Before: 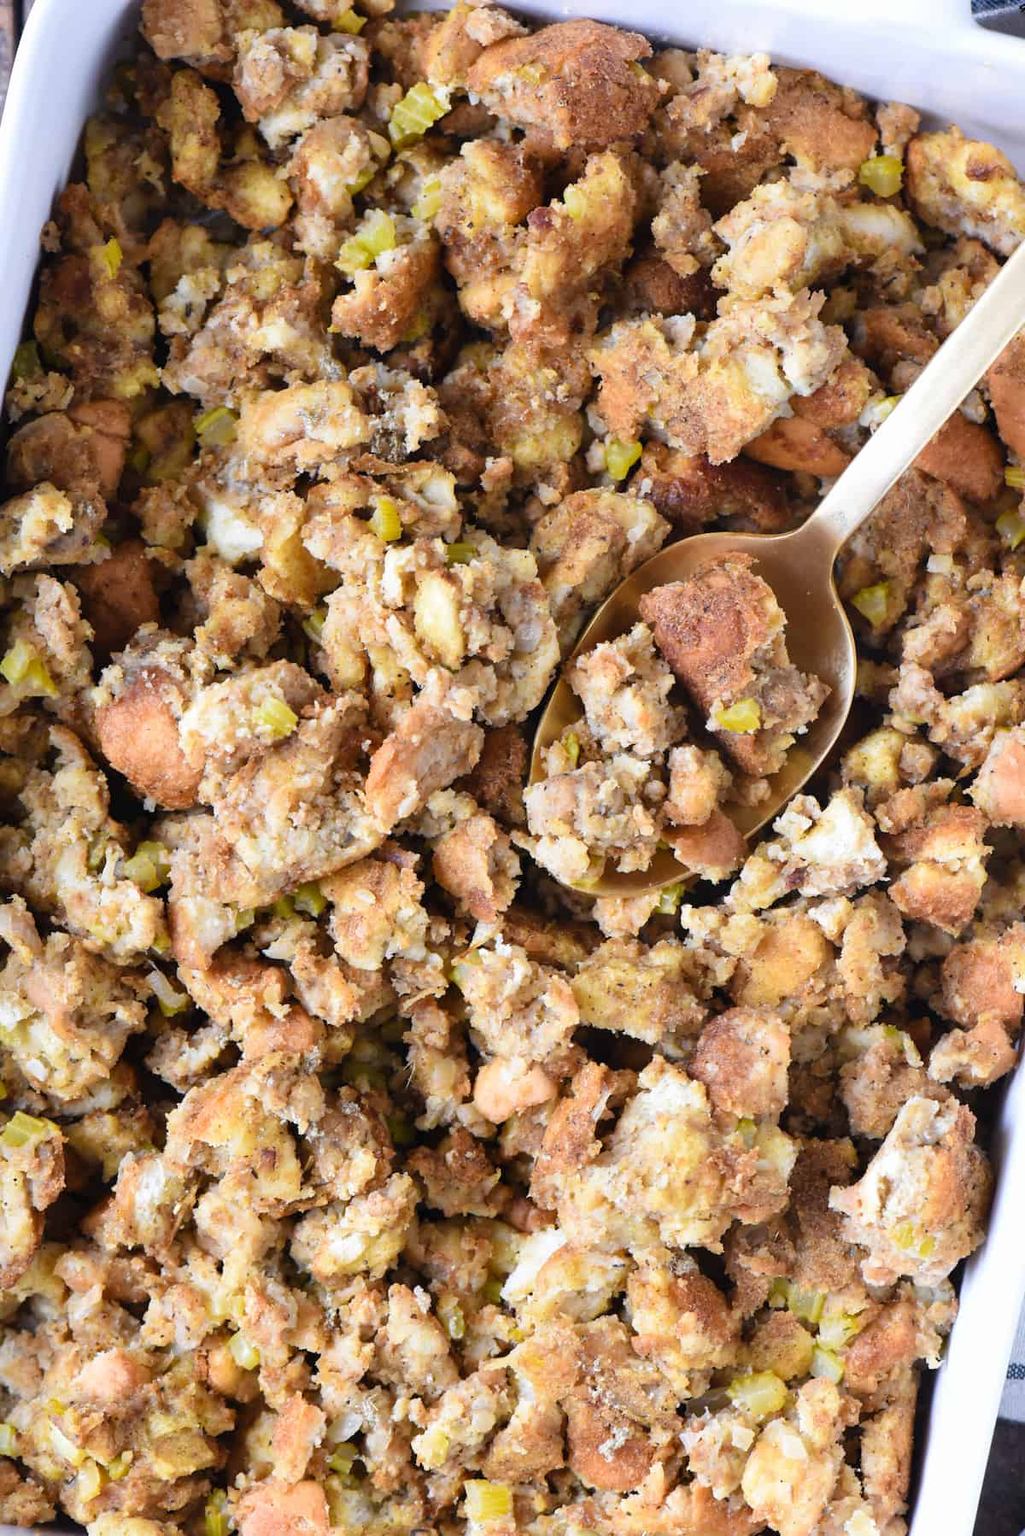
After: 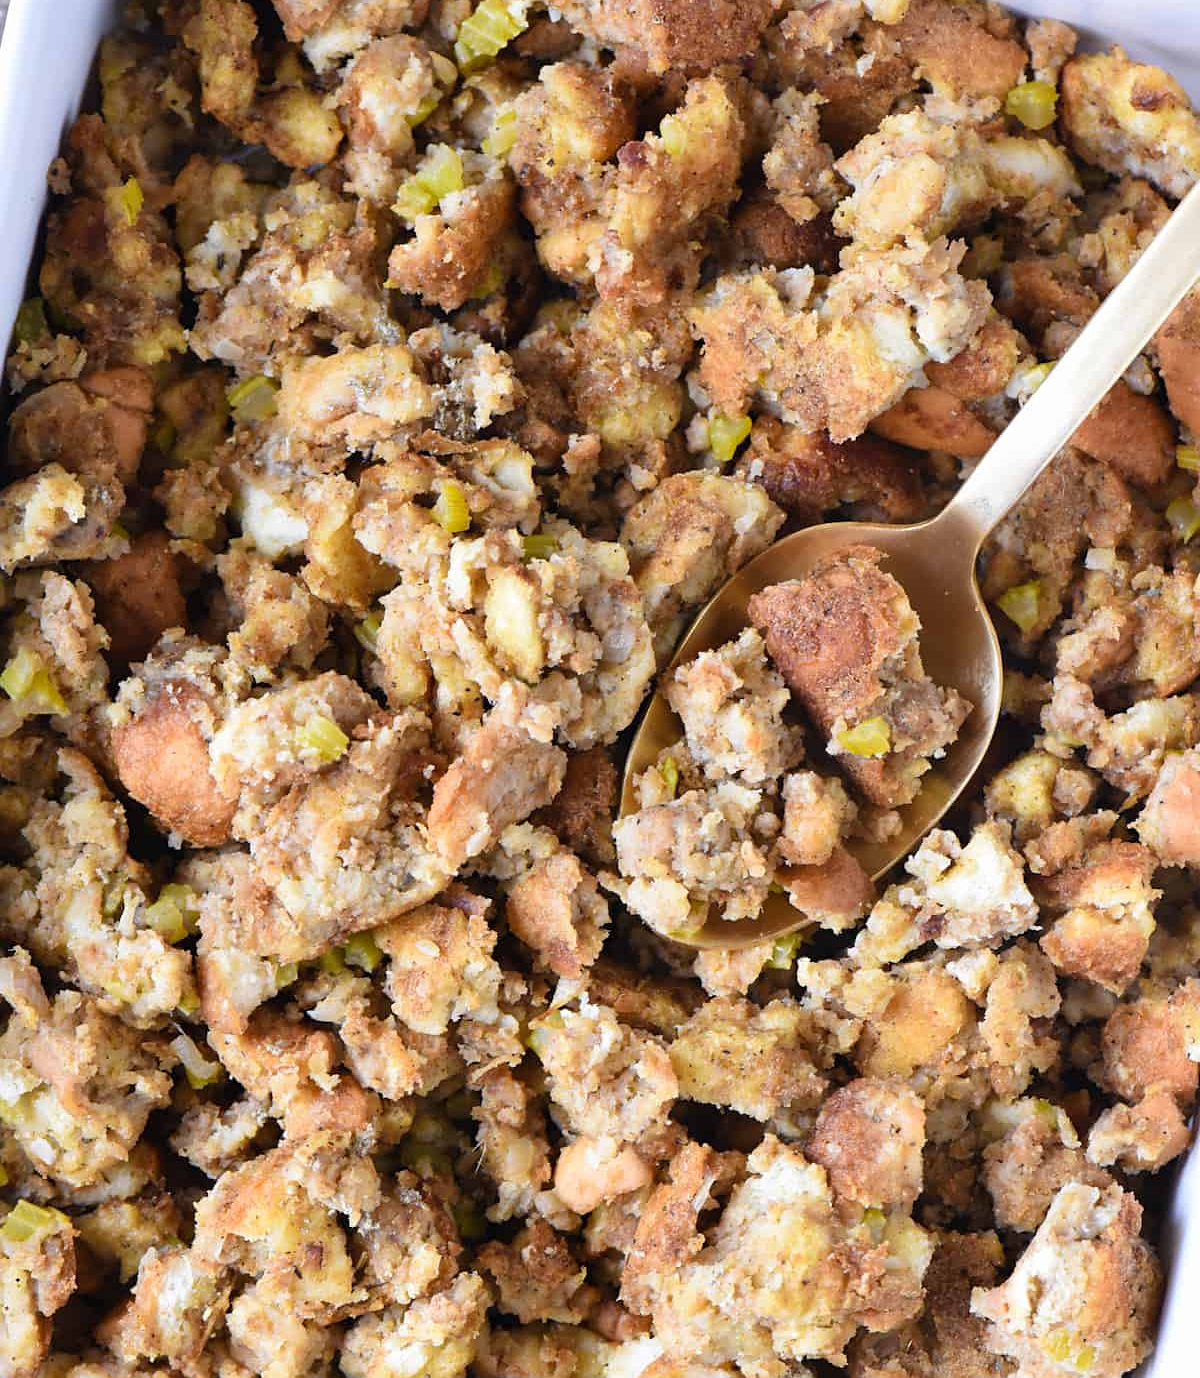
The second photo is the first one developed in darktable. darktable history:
sharpen: amount 0.2
crop: top 5.667%, bottom 17.637%
